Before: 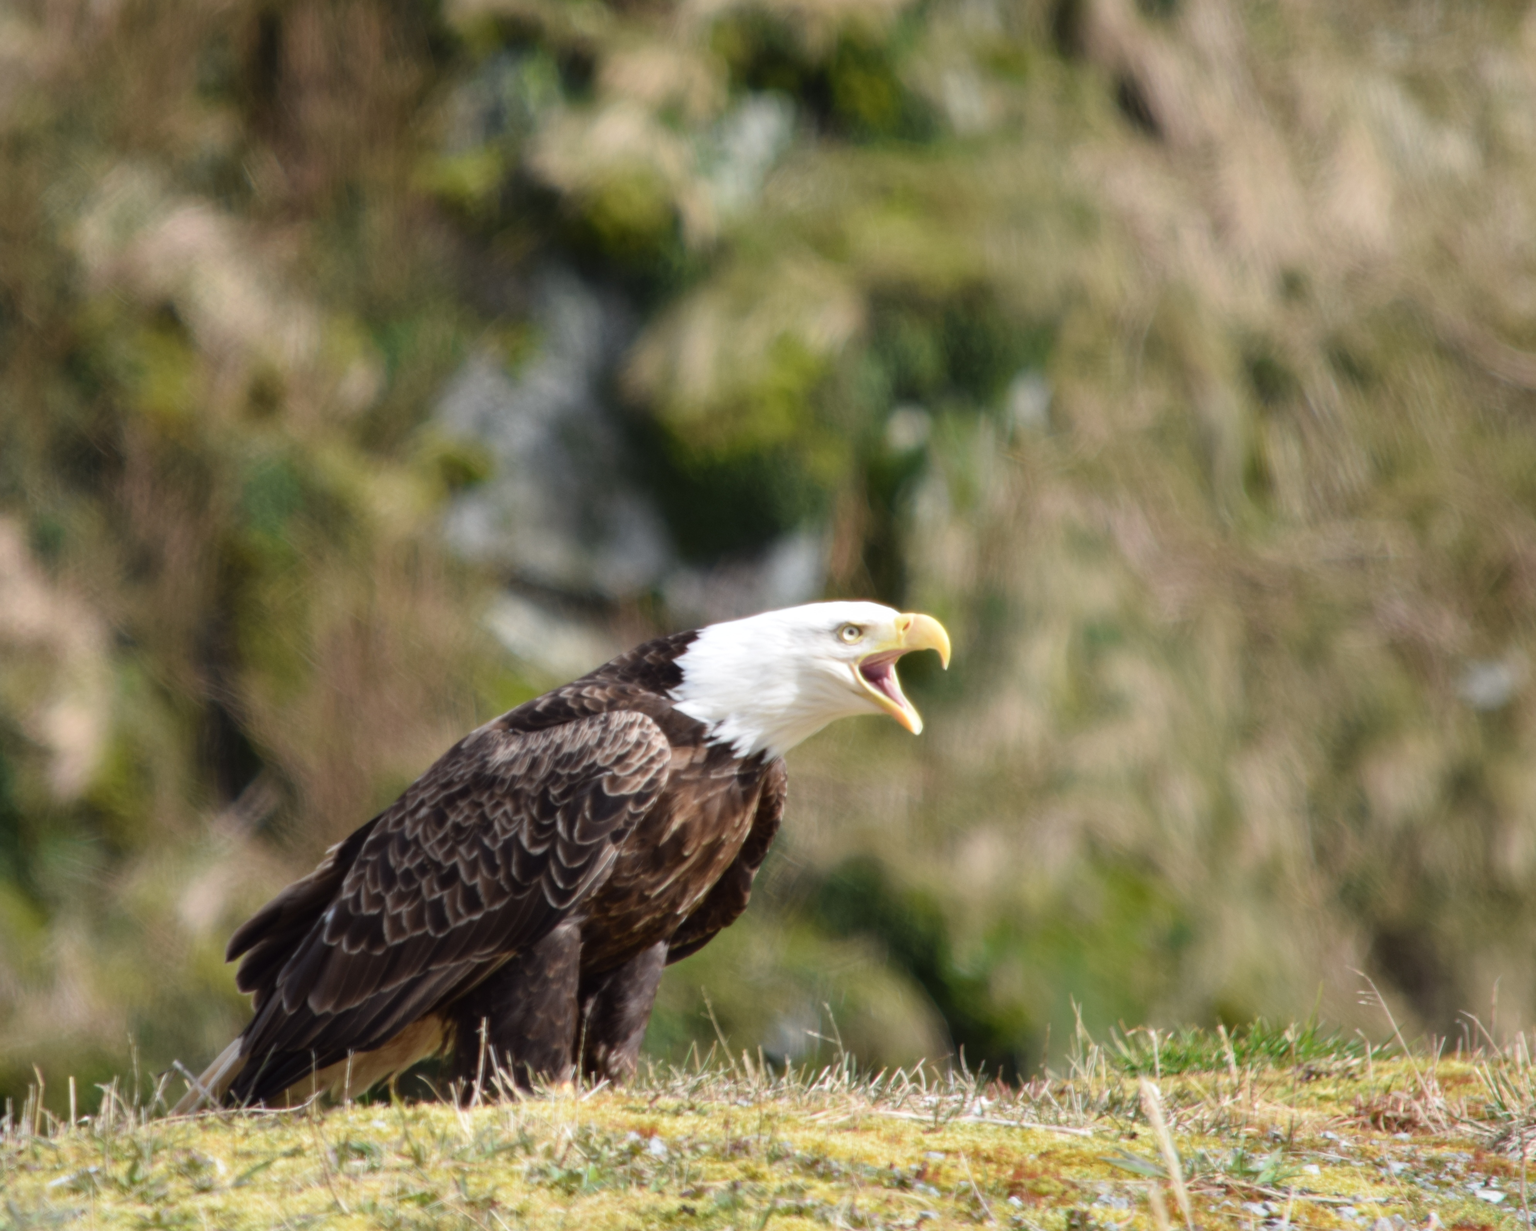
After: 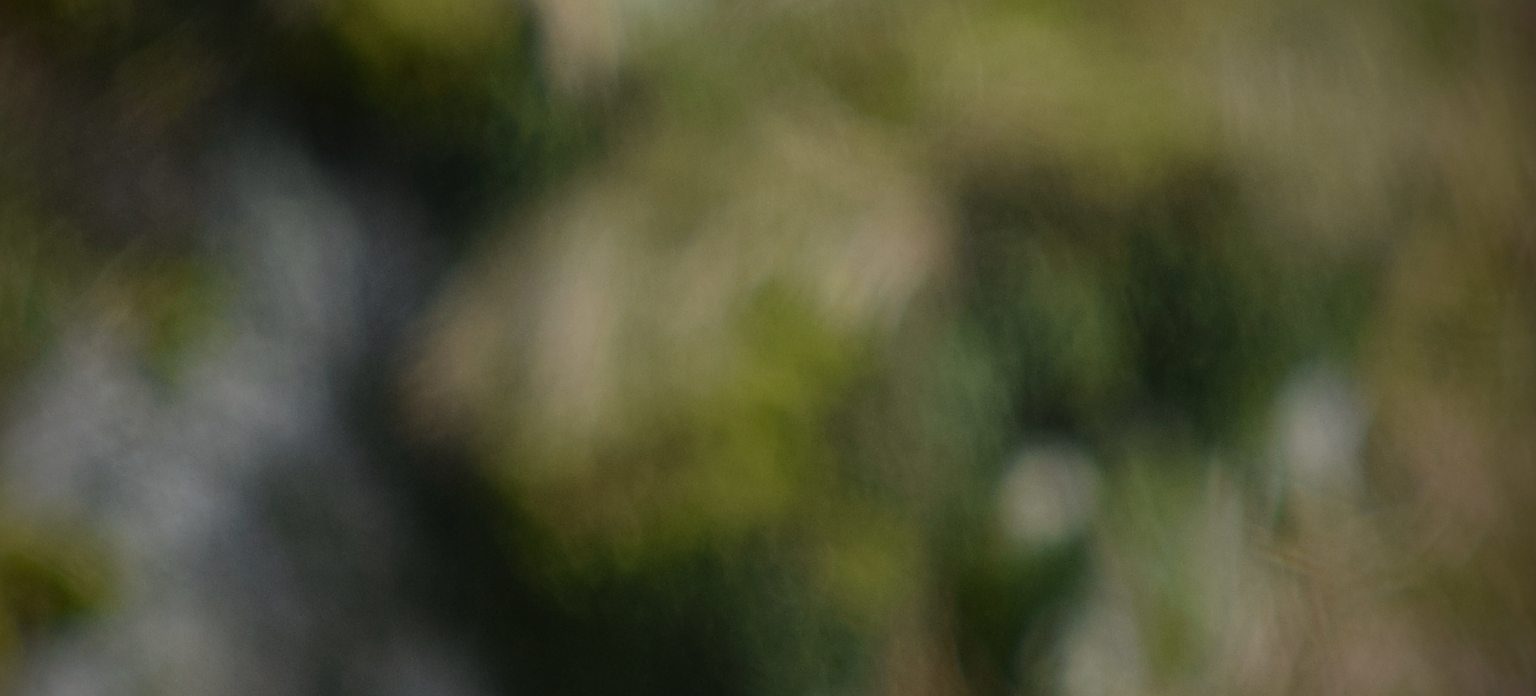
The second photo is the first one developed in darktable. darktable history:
crop: left 28.708%, top 16.86%, right 26.66%, bottom 57.88%
sharpen: on, module defaults
exposure: black level correction 0, exposure -0.693 EV, compensate highlight preservation false
vignetting: fall-off radius 46%, brightness -0.988, saturation 0.498, center (-0.079, 0.071), unbound false
